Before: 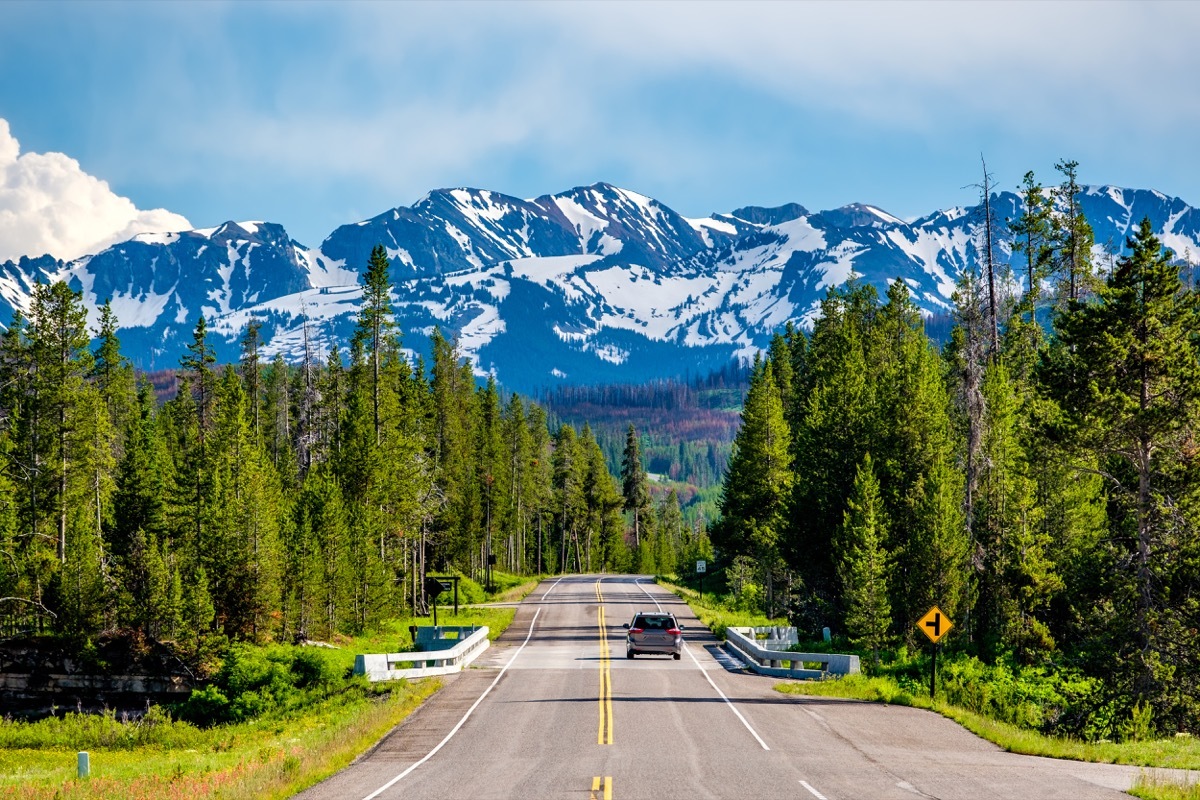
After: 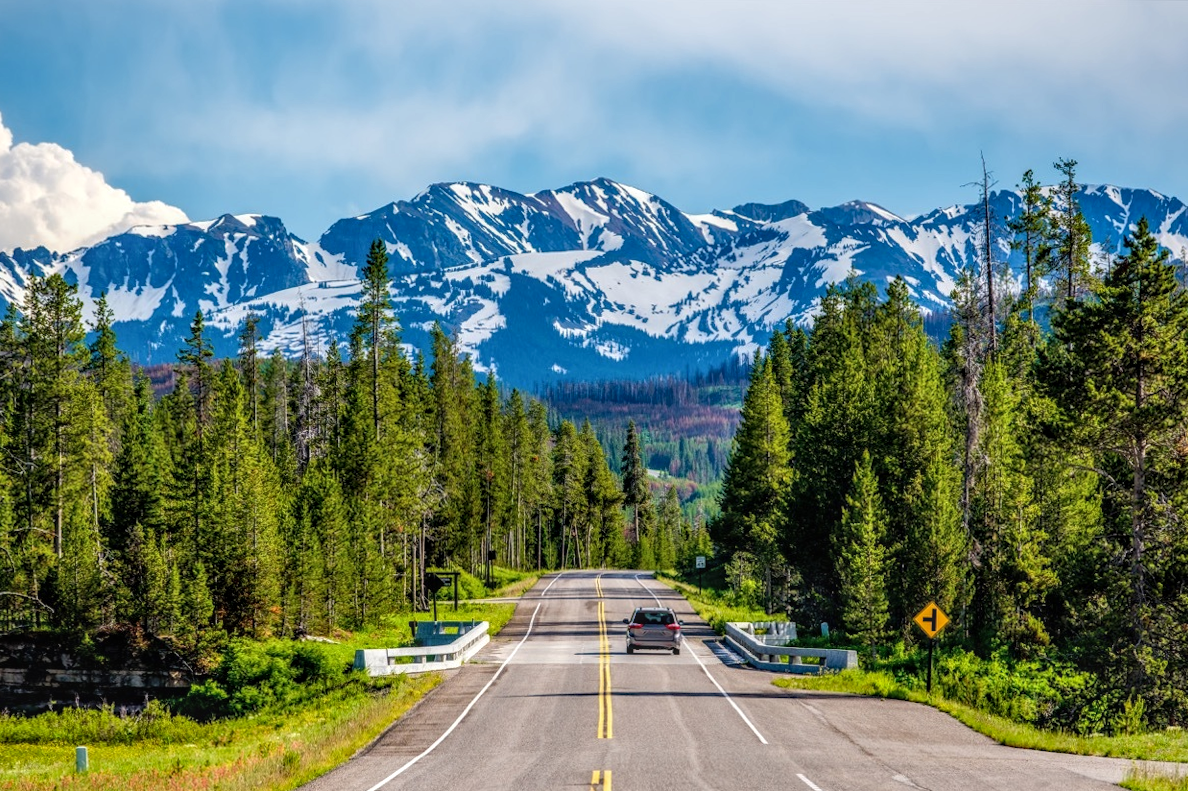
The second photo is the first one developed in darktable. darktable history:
local contrast: highlights 0%, shadows 0%, detail 133%
crop: bottom 0.071%
rotate and perspective: rotation 0.174°, lens shift (vertical) 0.013, lens shift (horizontal) 0.019, shear 0.001, automatic cropping original format, crop left 0.007, crop right 0.991, crop top 0.016, crop bottom 0.997
